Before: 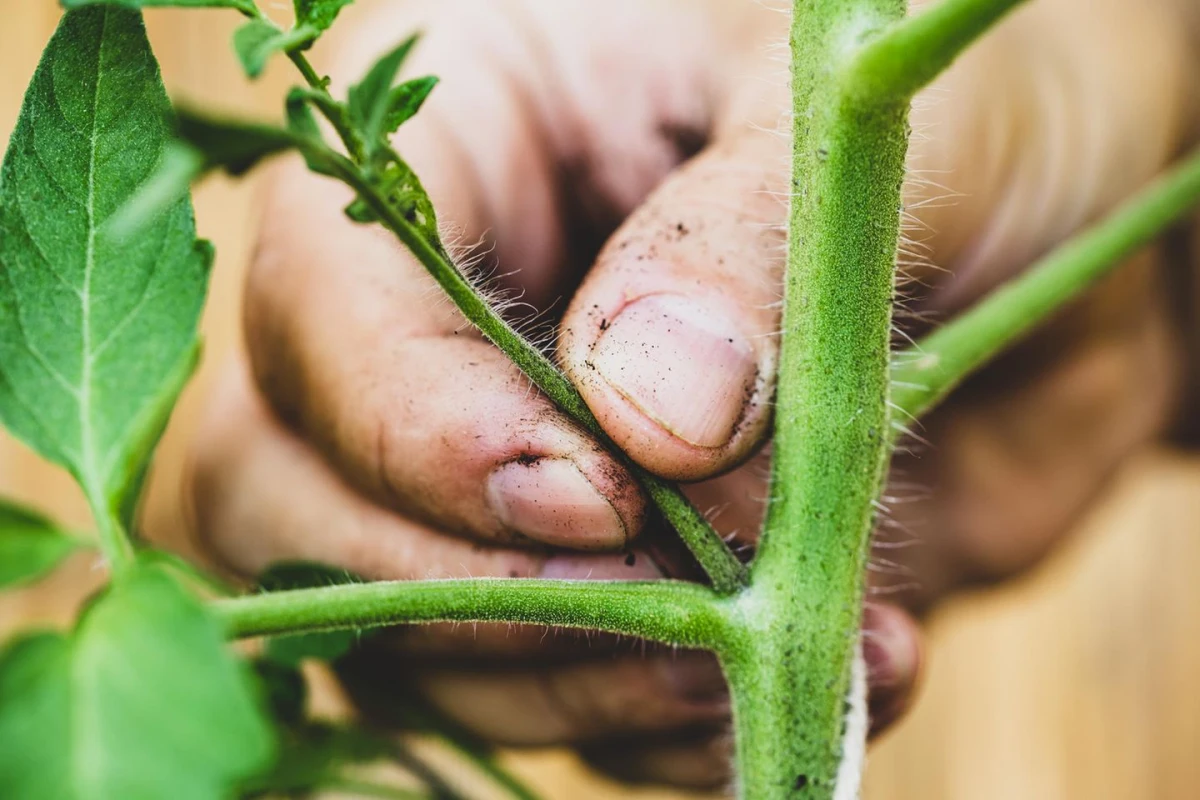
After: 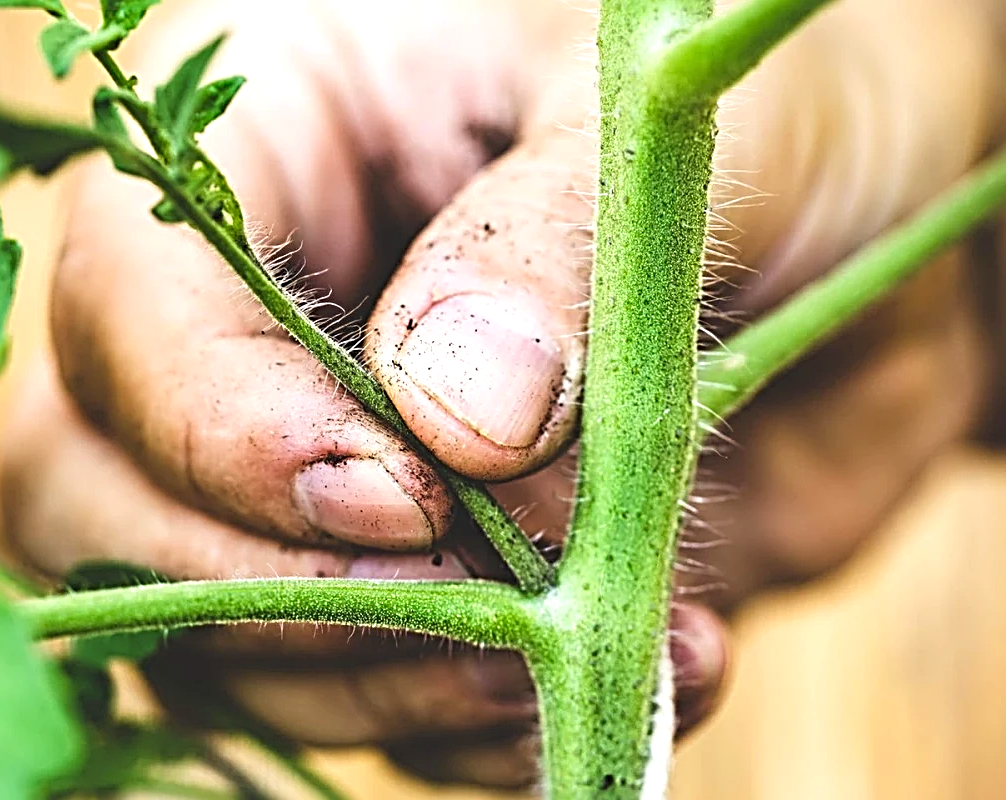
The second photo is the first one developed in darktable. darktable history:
crop: left 16.12%
sharpen: radius 3.647, amount 0.936
exposure: black level correction 0, exposure 0.499 EV, compensate highlight preservation false
